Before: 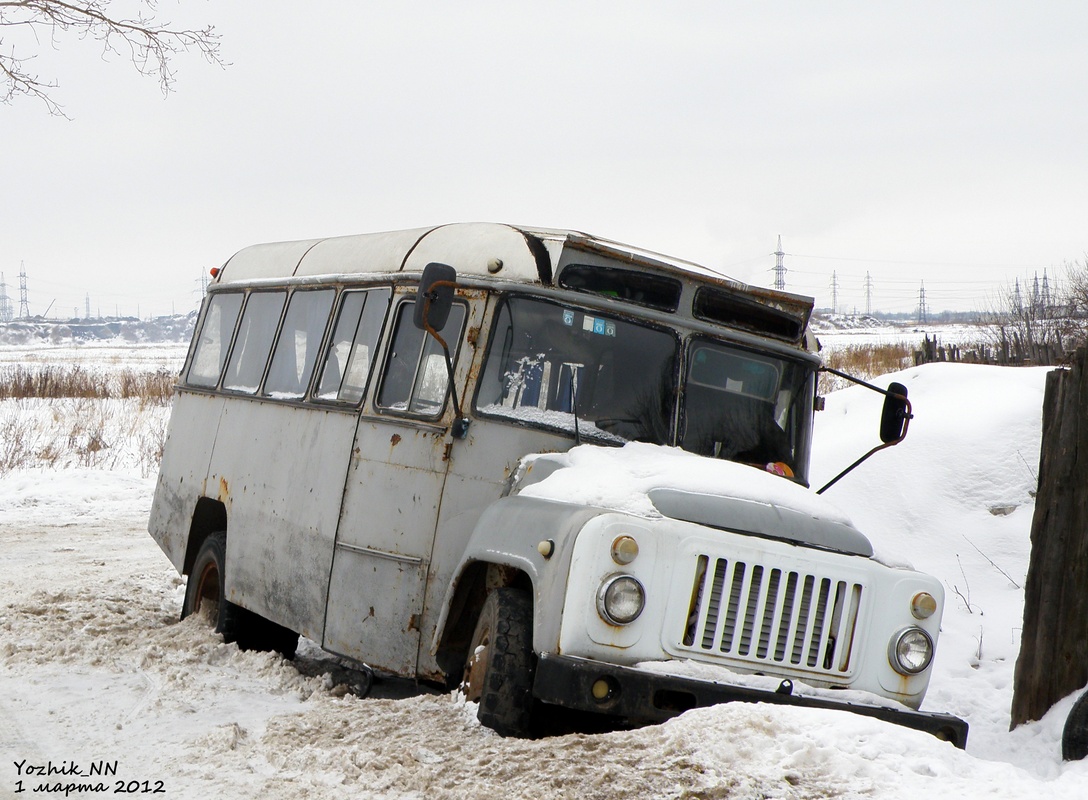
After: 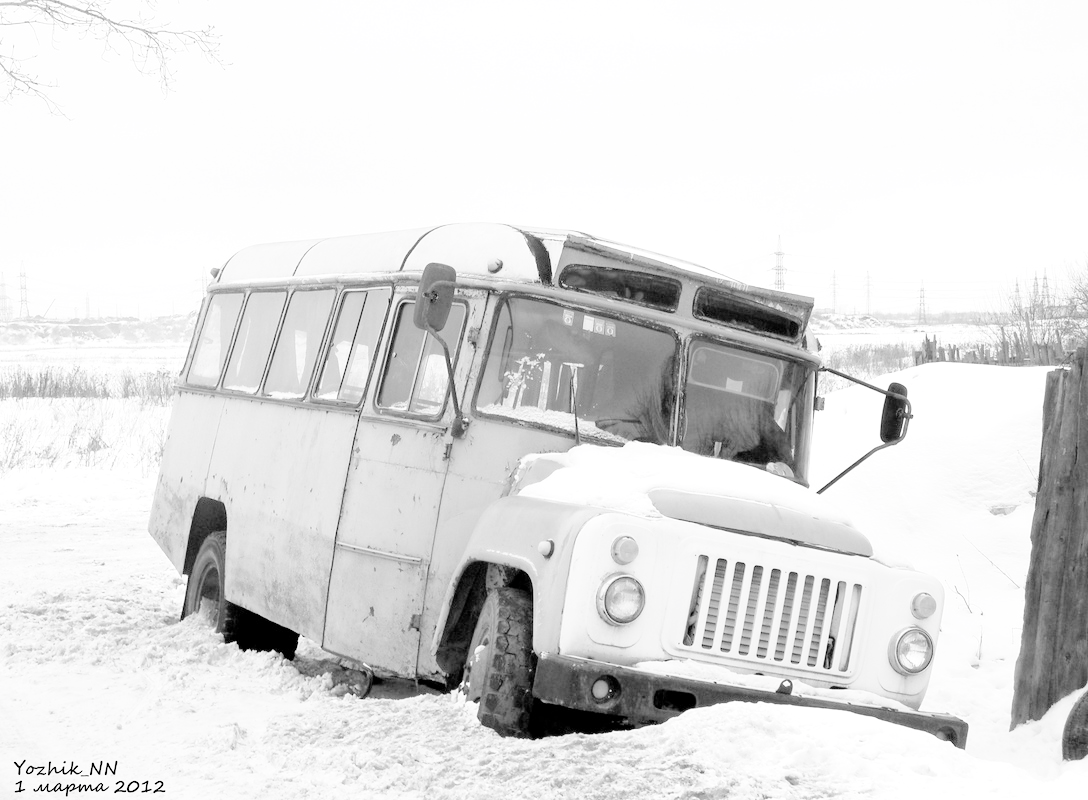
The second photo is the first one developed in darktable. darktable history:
tone curve: curves: ch0 [(0, 0) (0.003, 0) (0.011, 0.002) (0.025, 0.004) (0.044, 0.007) (0.069, 0.015) (0.1, 0.025) (0.136, 0.04) (0.177, 0.09) (0.224, 0.152) (0.277, 0.239) (0.335, 0.335) (0.399, 0.43) (0.468, 0.524) (0.543, 0.621) (0.623, 0.712) (0.709, 0.792) (0.801, 0.871) (0.898, 0.951) (1, 1)], preserve colors none
color look up table: target L [101.33, 85.86, 87.37, 69.22, 66.45, 76.3, 65.65, 48.84, 49.73, 44.67, 30.57, 24.68, 11.06, 200.64, 72.15, 92.43, 81.64, 75.47, 62.88, 70.46, 67.25, 56.1, 44.96, 36.72, 45.86, 33.7, 82.05, 75.88, 71.73, 72.15, 71.73, 67.25, 57.75, 47.94, 55.8, 44.37, 53.98, 51.85, 36.72, 41.11, 27.93, 31.34, 16.74, 5.978, 70.89, 78.38, 59.81, 60.5, 25.54], target a [0.001, 0, 0, 0, -0.001, -0.001, 0, 0.001 ×6, 0, 0, -0.004, 0 ×5, 0.001 ×5, 0 ×7, 0.001, 0, 0.001, 0, 0.001 ×7, -0.005, 0, 0, -0.003, 0.001], target b [-0.002, 0.003 ×4, 0.005, 0.003, -0.002, -0.002, -0.003, -0.005, -0.004, -0.002, 0, 0.005, 0.034, 0.004, 0.004, 0, 0.005, 0.003, -0.002, -0.003, -0.003, -0.003, -0.004, 0.004, 0.004, 0.005, 0.005, 0.005, 0.003, 0, -0.002, -0.002, -0.003, -0.002, -0.002, -0.003, -0.003, -0.004, -0.004, -0.003, -0.002, 0.004, 0.005, 0, -0.001, -0.004], num patches 49
